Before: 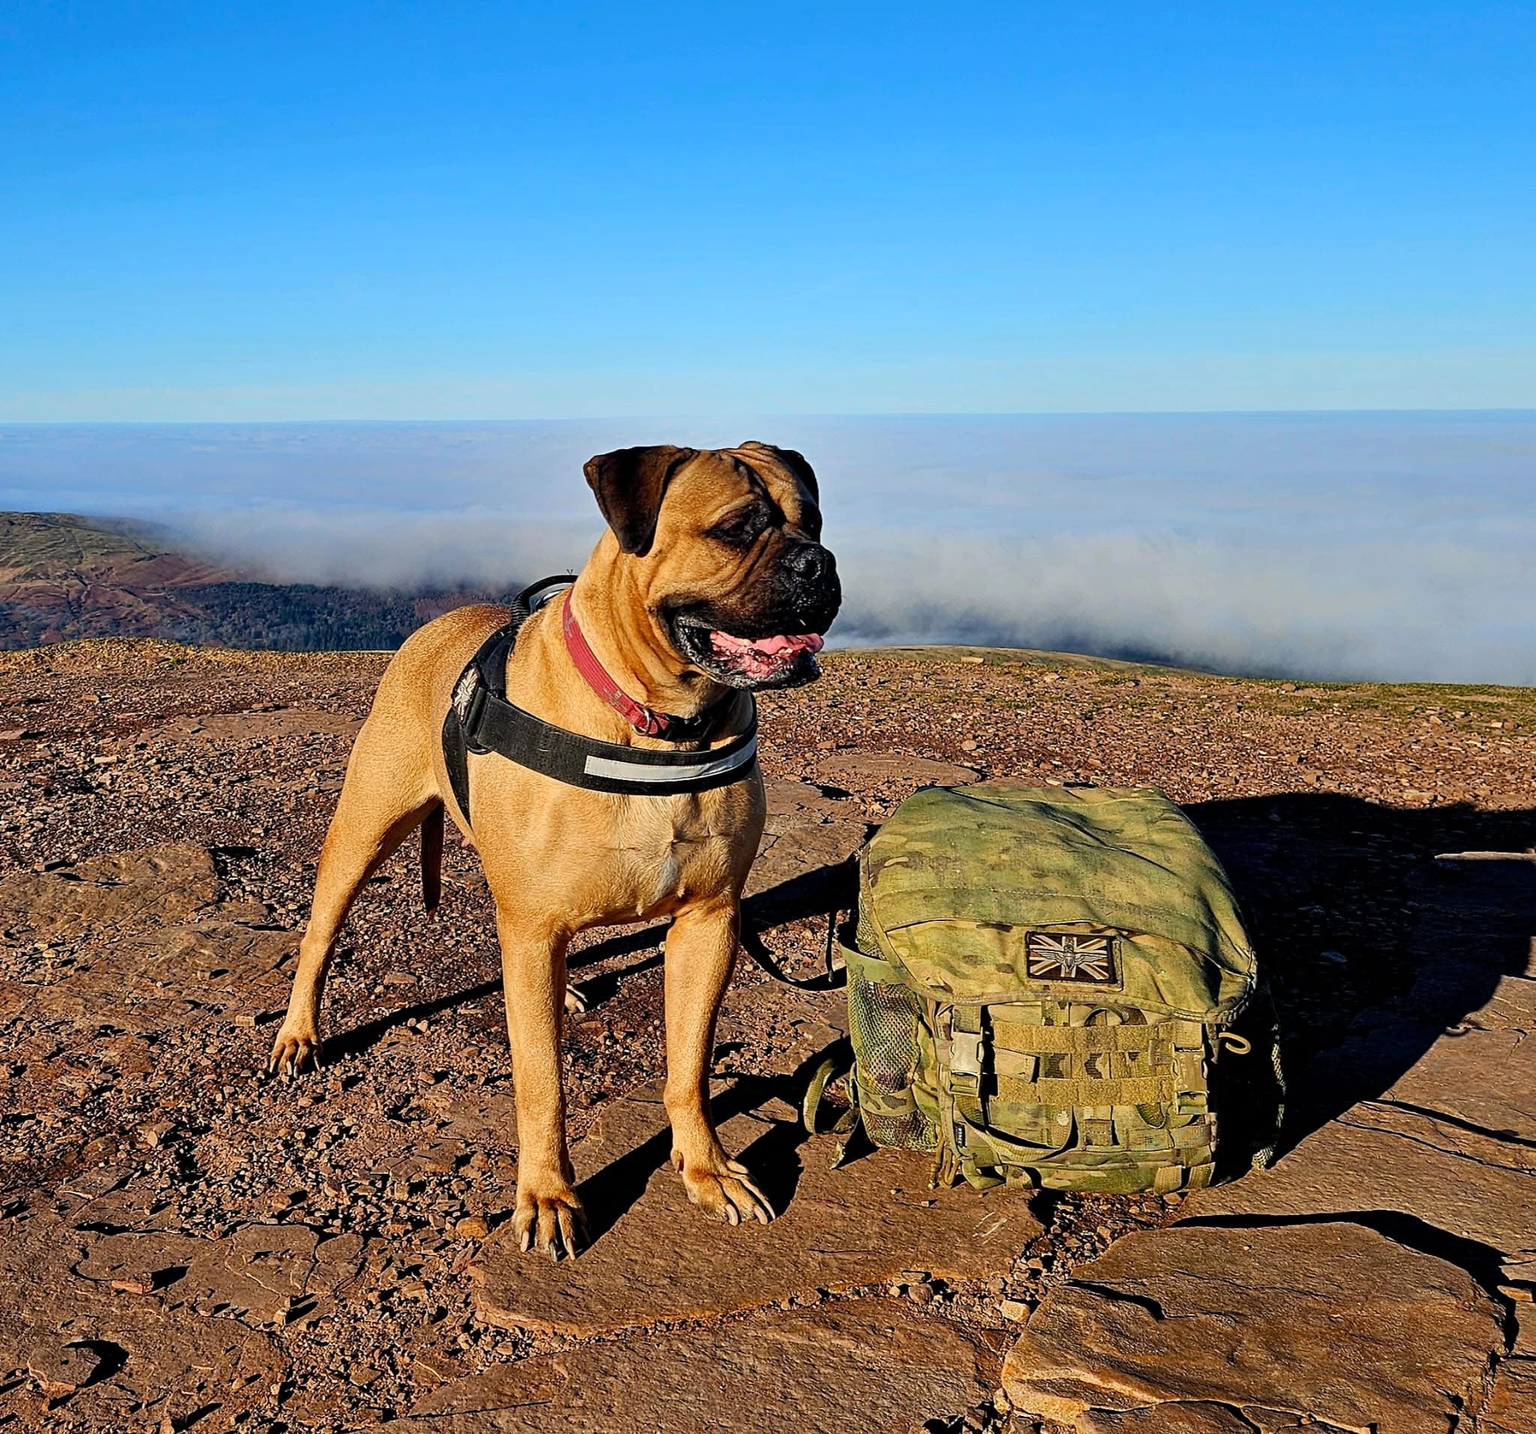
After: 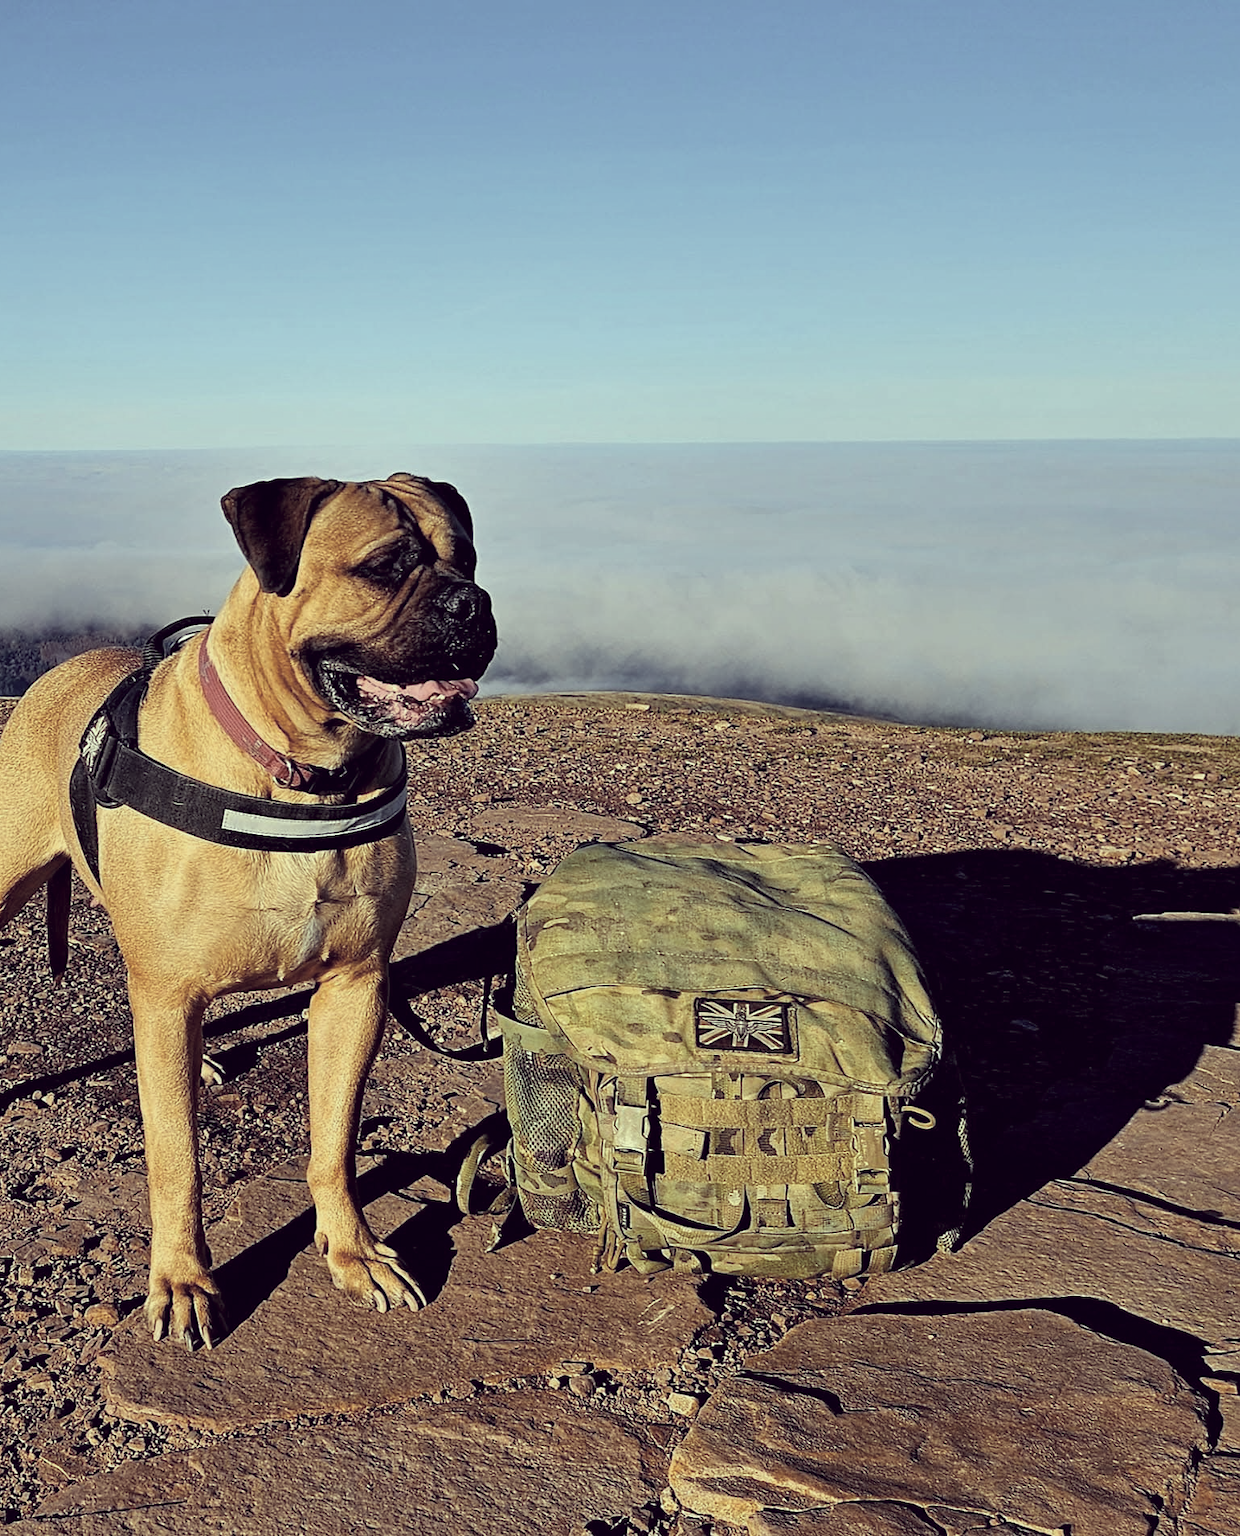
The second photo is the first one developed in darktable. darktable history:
color zones: curves: ch0 [(0.224, 0.526) (0.75, 0.5)]; ch1 [(0.055, 0.526) (0.224, 0.761) (0.377, 0.526) (0.75, 0.5)]
crop and rotate: left 24.6%
color correction: highlights a* -20.17, highlights b* 20.27, shadows a* 20.03, shadows b* -20.46, saturation 0.43
